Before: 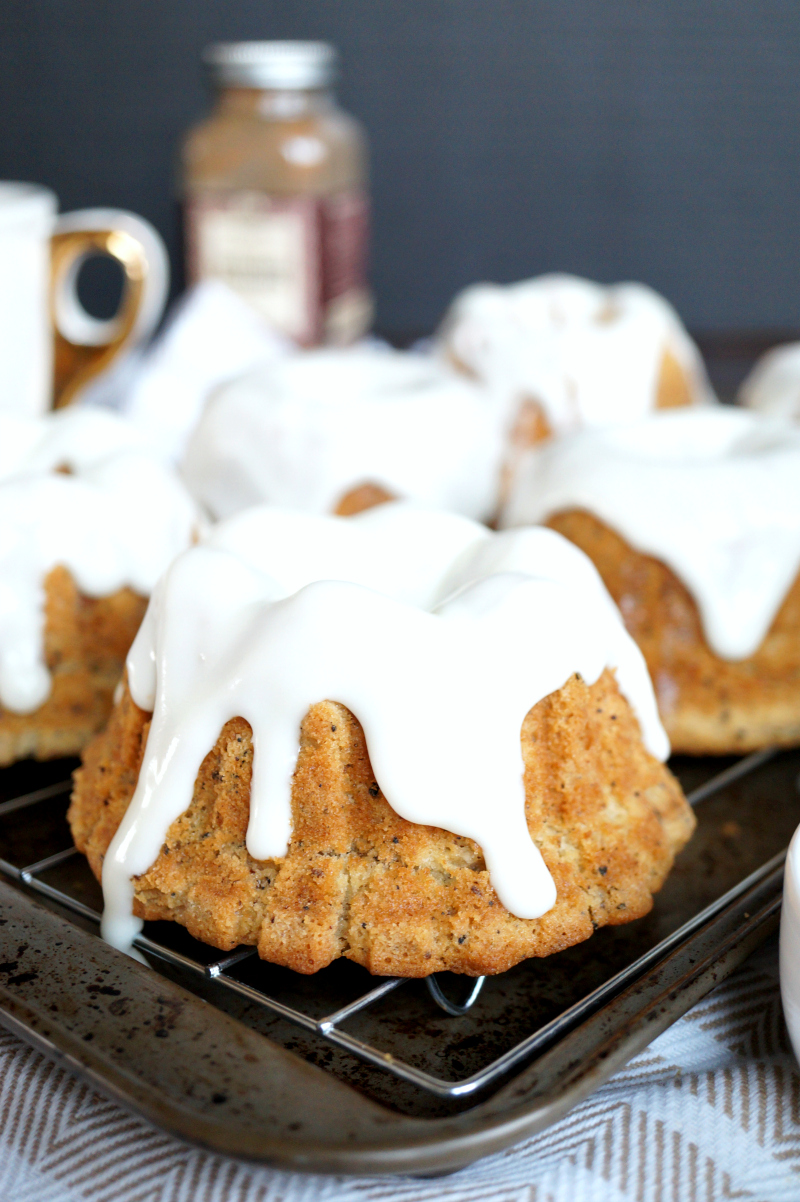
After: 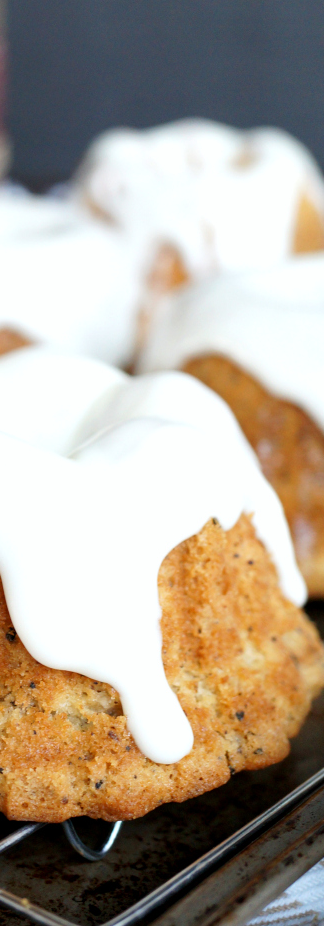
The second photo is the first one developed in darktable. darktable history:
crop: left 45.398%, top 12.936%, right 14.034%, bottom 9.96%
exposure: compensate exposure bias true, compensate highlight preservation false
